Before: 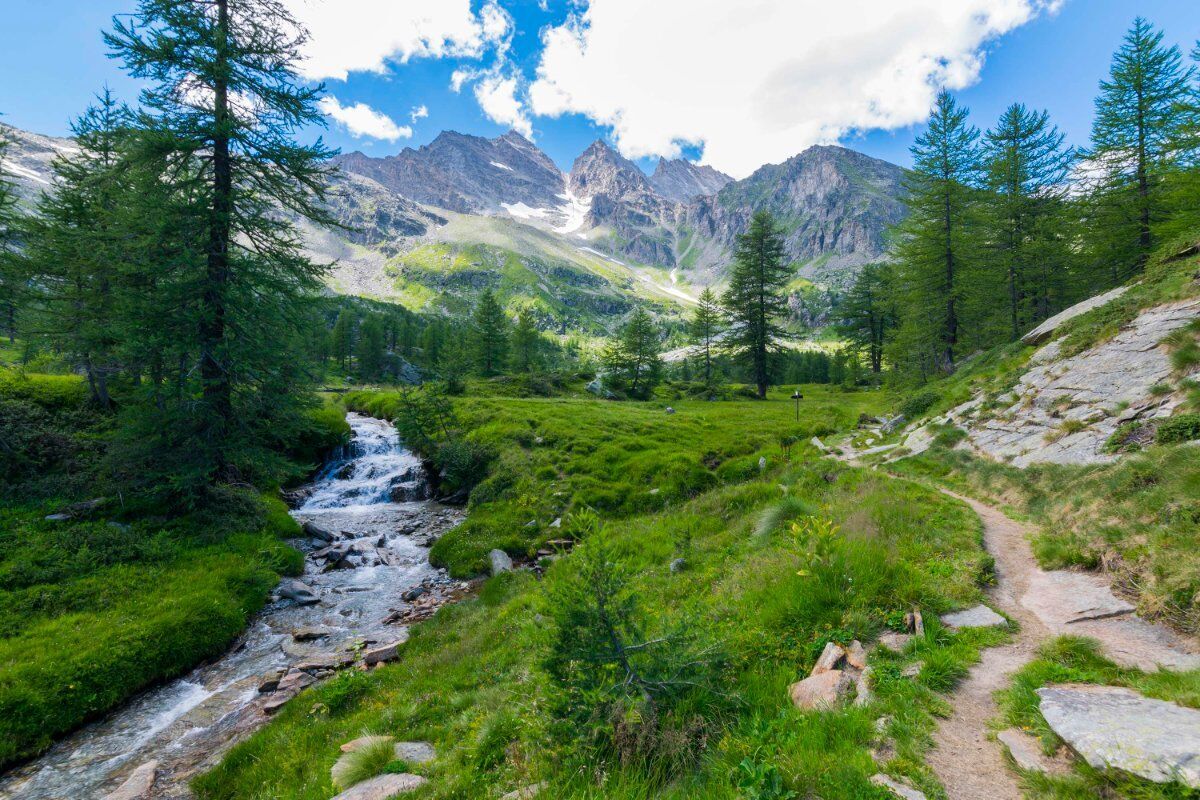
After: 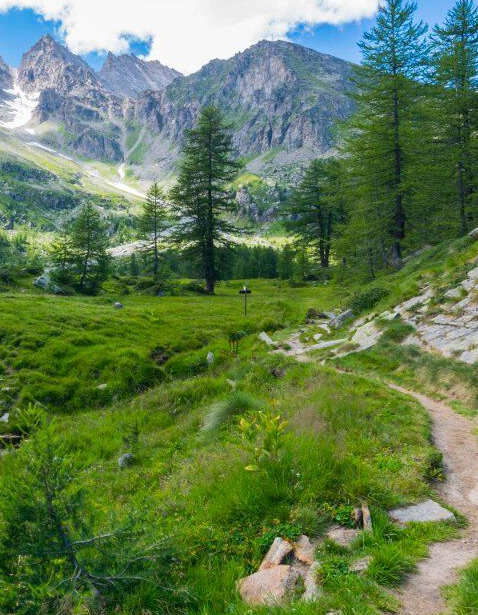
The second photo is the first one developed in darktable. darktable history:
crop: left 46.051%, top 13.233%, right 14.035%, bottom 9.861%
